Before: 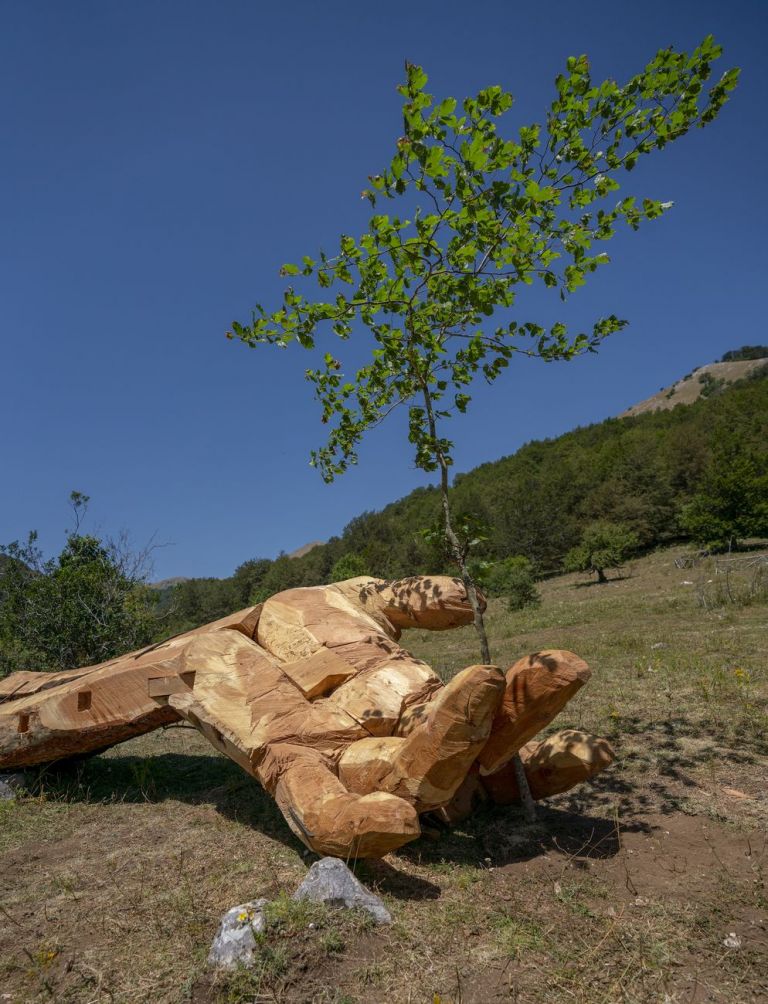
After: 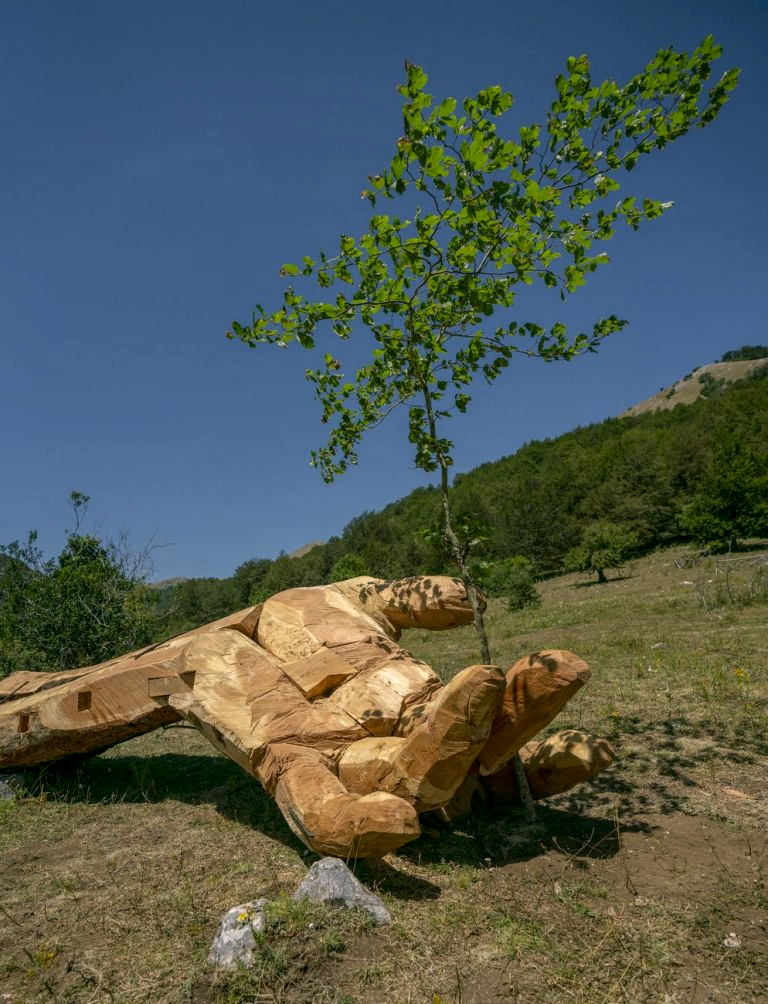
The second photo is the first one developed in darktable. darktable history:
color correction: highlights a* 4.02, highlights b* 4.98, shadows a* -7.55, shadows b* 4.98
local contrast: highlights 100%, shadows 100%, detail 120%, midtone range 0.2
